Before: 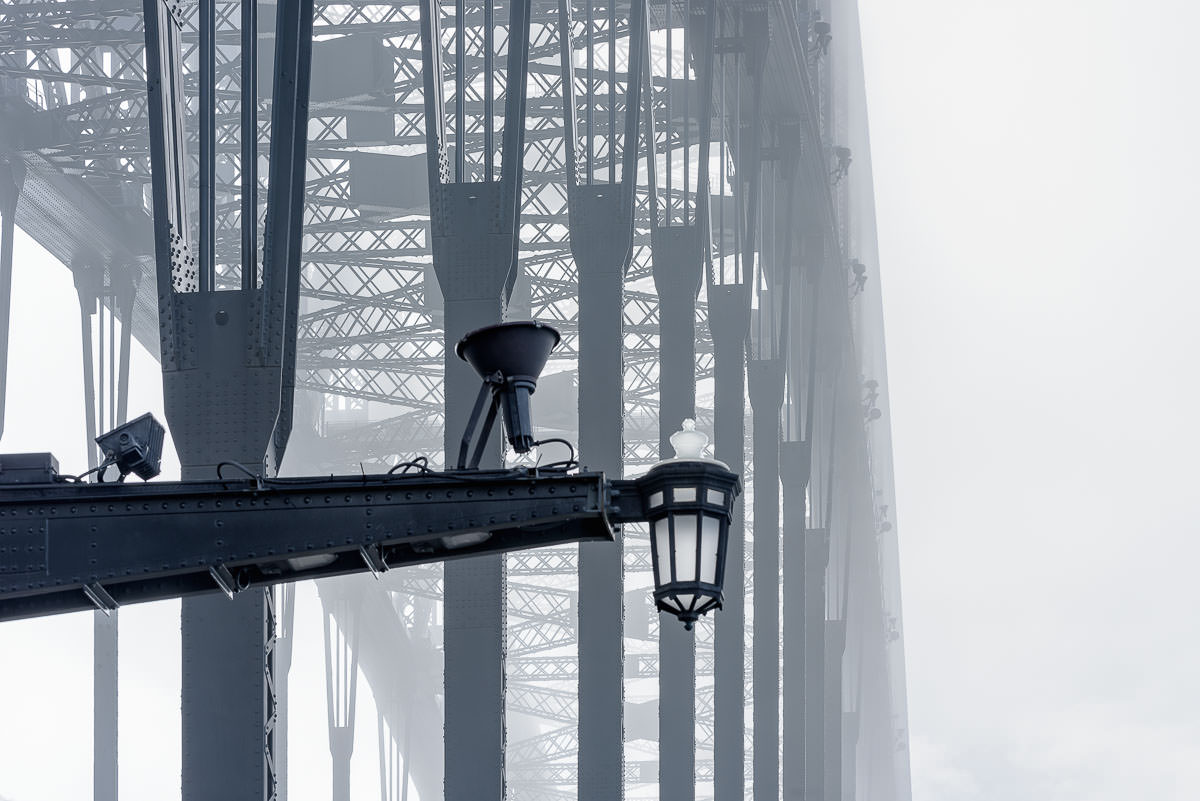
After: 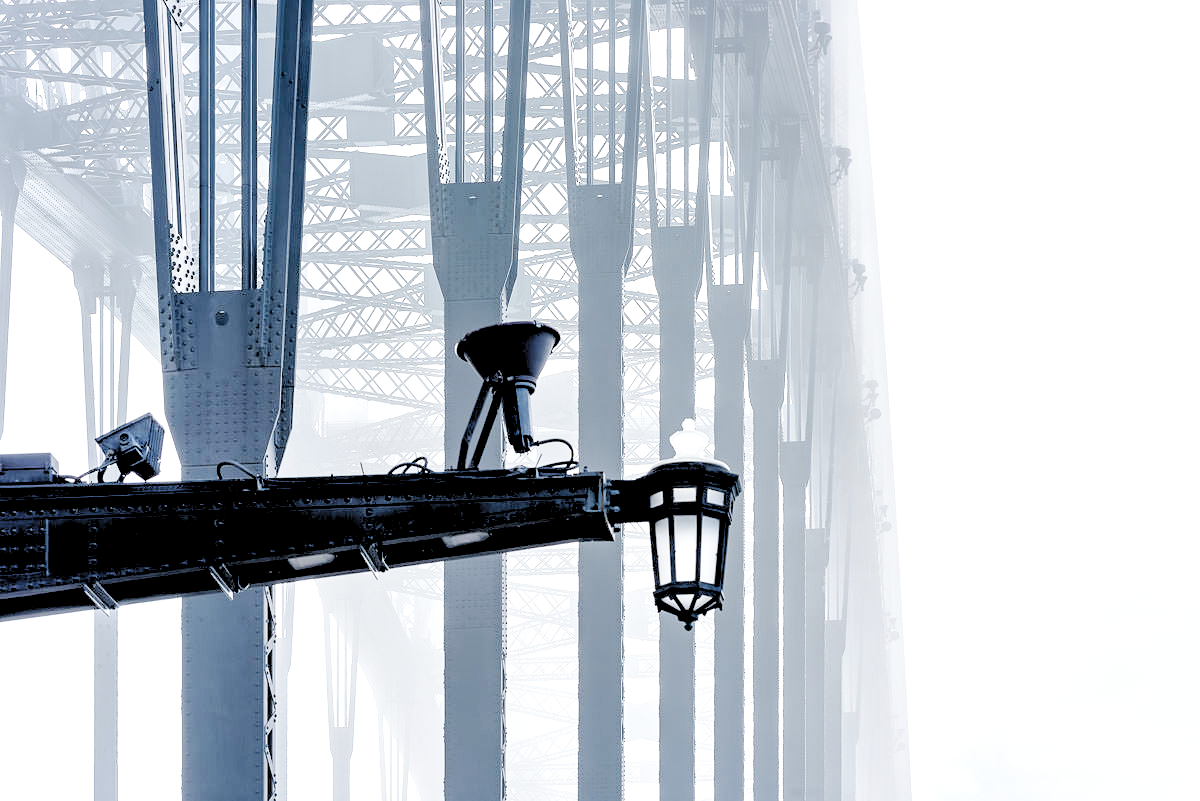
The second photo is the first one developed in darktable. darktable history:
shadows and highlights: shadows 37.27, highlights -28.18, soften with gaussian
exposure: black level correction 0, exposure 0.68 EV, compensate exposure bias true, compensate highlight preservation false
base curve: curves: ch0 [(0, 0) (0.036, 0.025) (0.121, 0.166) (0.206, 0.329) (0.605, 0.79) (1, 1)], preserve colors none
local contrast: mode bilateral grid, contrast 20, coarseness 50, detail 144%, midtone range 0.2
rgb levels: levels [[0.027, 0.429, 0.996], [0, 0.5, 1], [0, 0.5, 1]]
